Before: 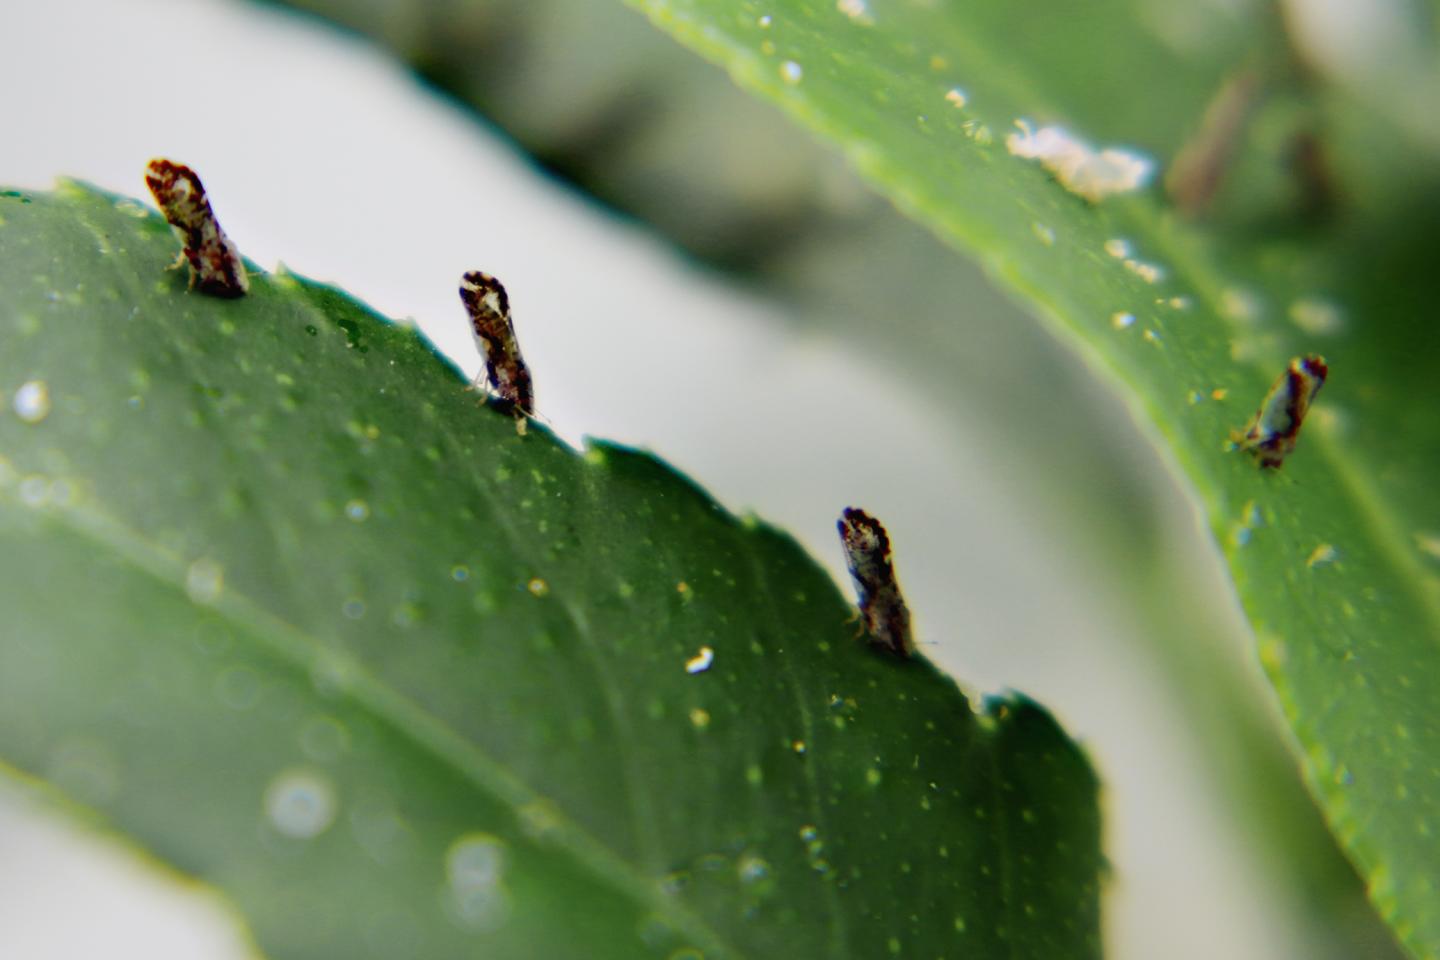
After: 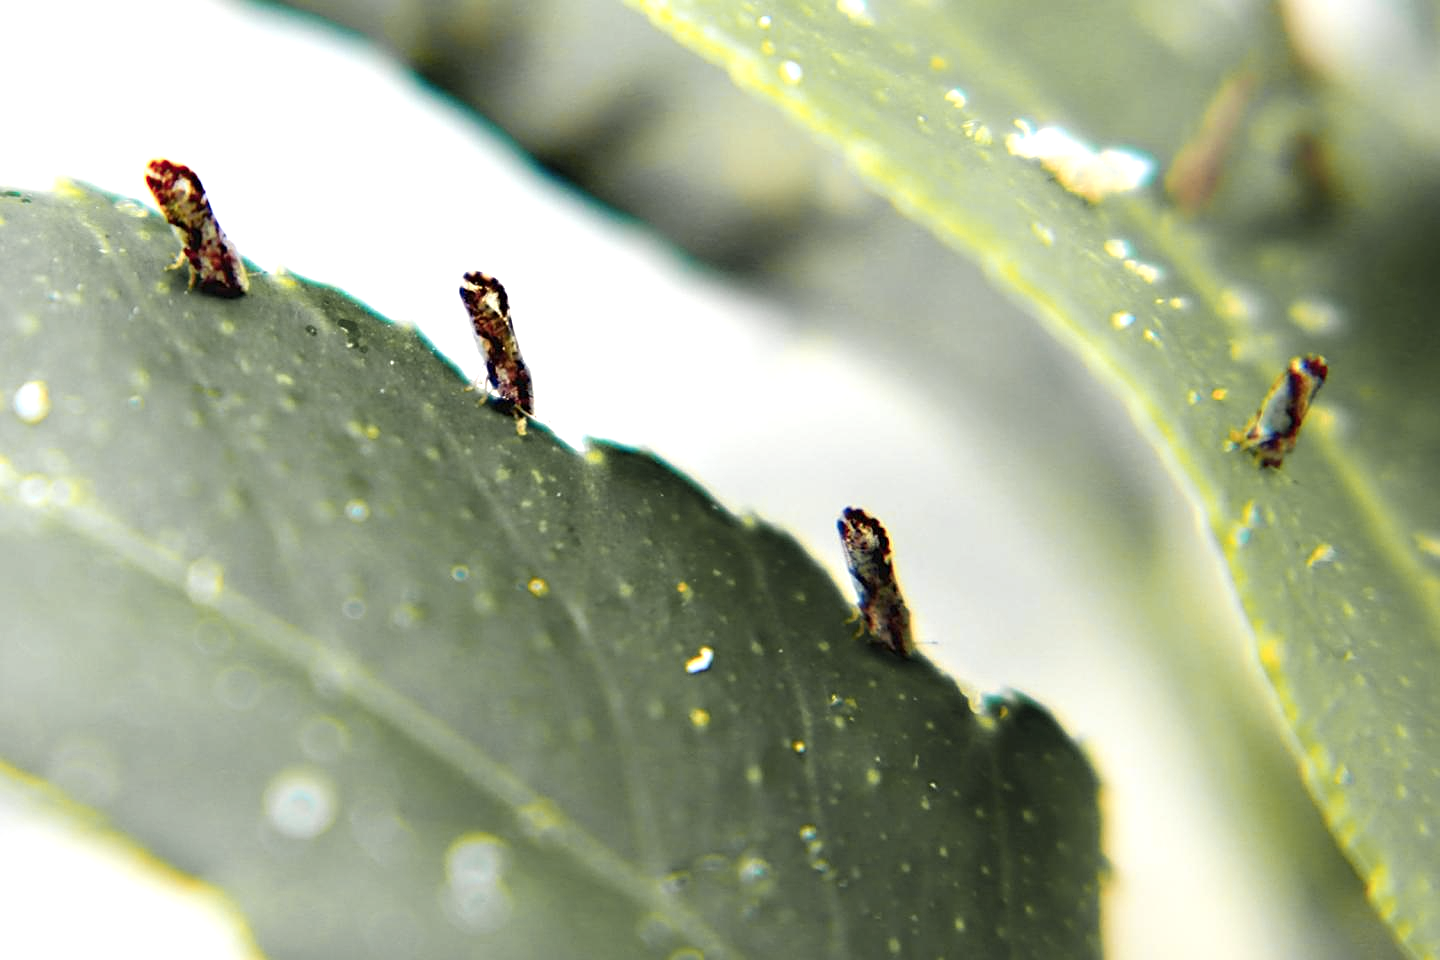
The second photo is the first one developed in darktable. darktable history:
exposure: black level correction 0, exposure 0.898 EV, compensate highlight preservation false
color zones: curves: ch1 [(0.29, 0.492) (0.373, 0.185) (0.509, 0.481)]; ch2 [(0.25, 0.462) (0.749, 0.457)]
sharpen: on, module defaults
